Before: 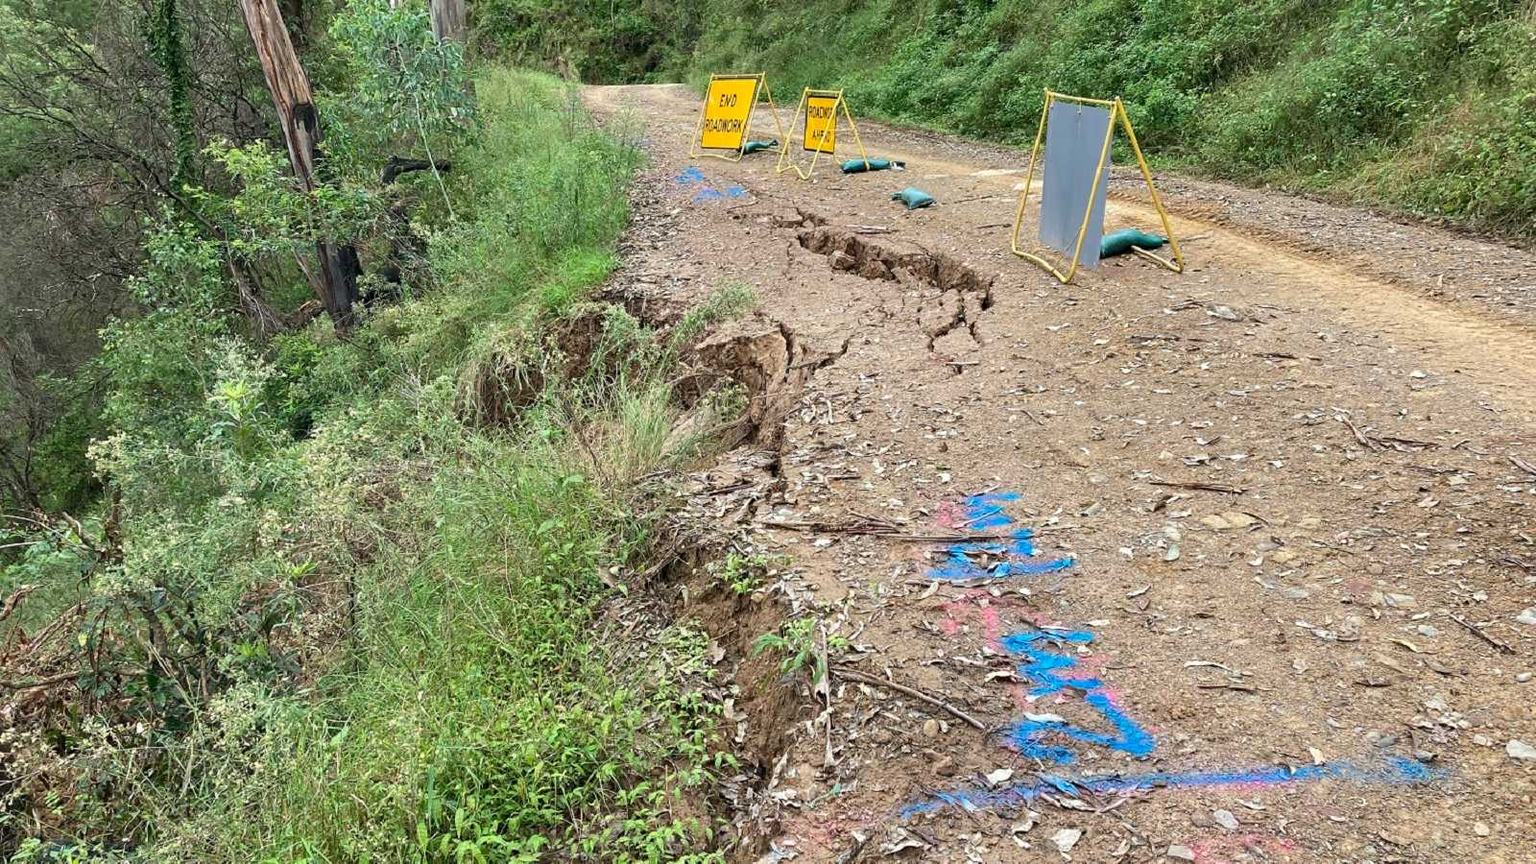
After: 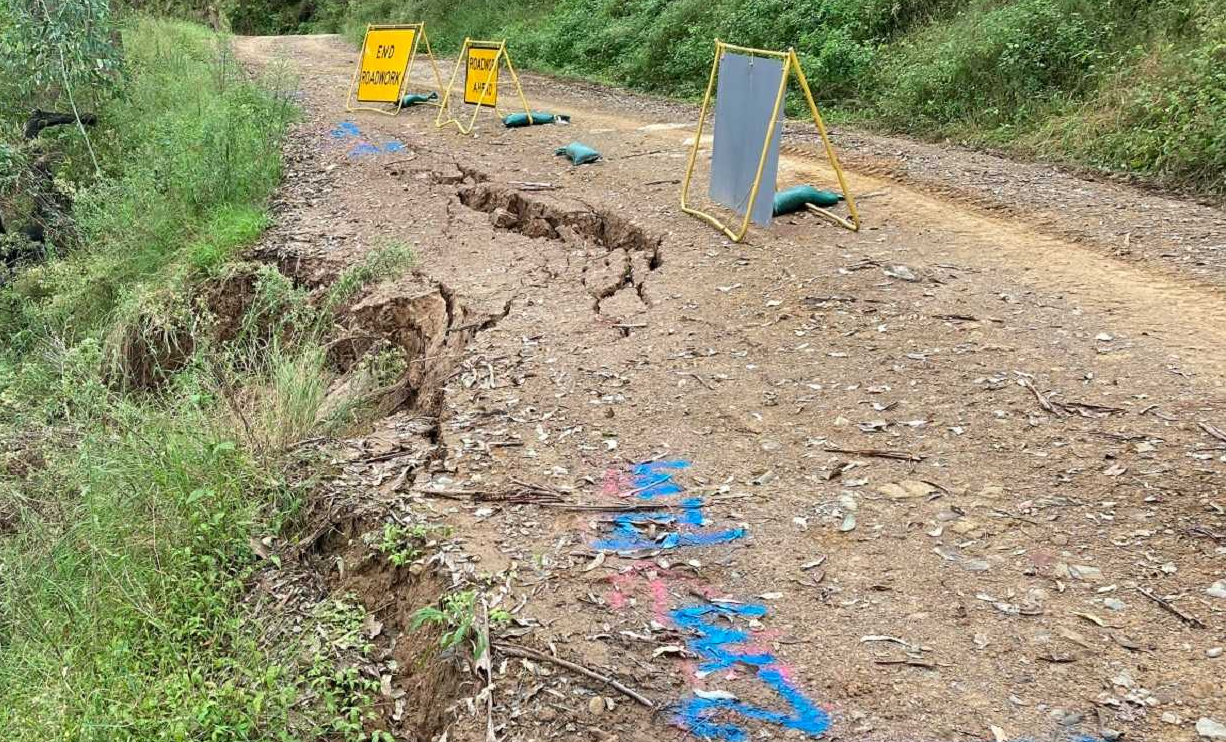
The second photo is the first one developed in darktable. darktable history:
crop: left 23.33%, top 5.911%, bottom 11.642%
